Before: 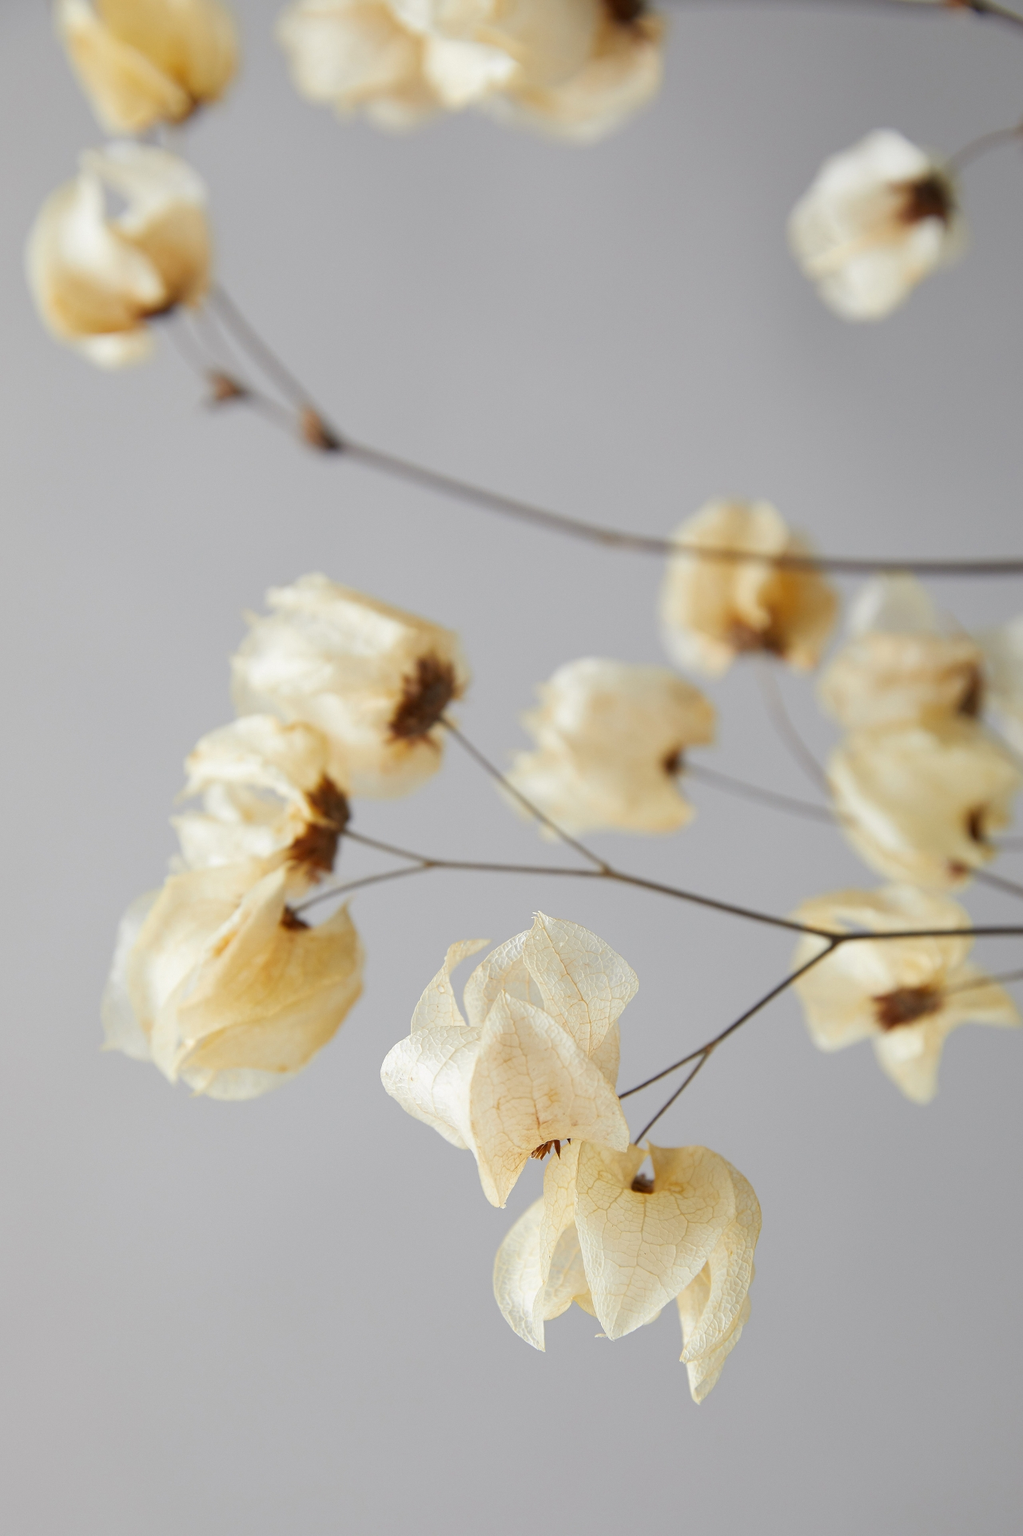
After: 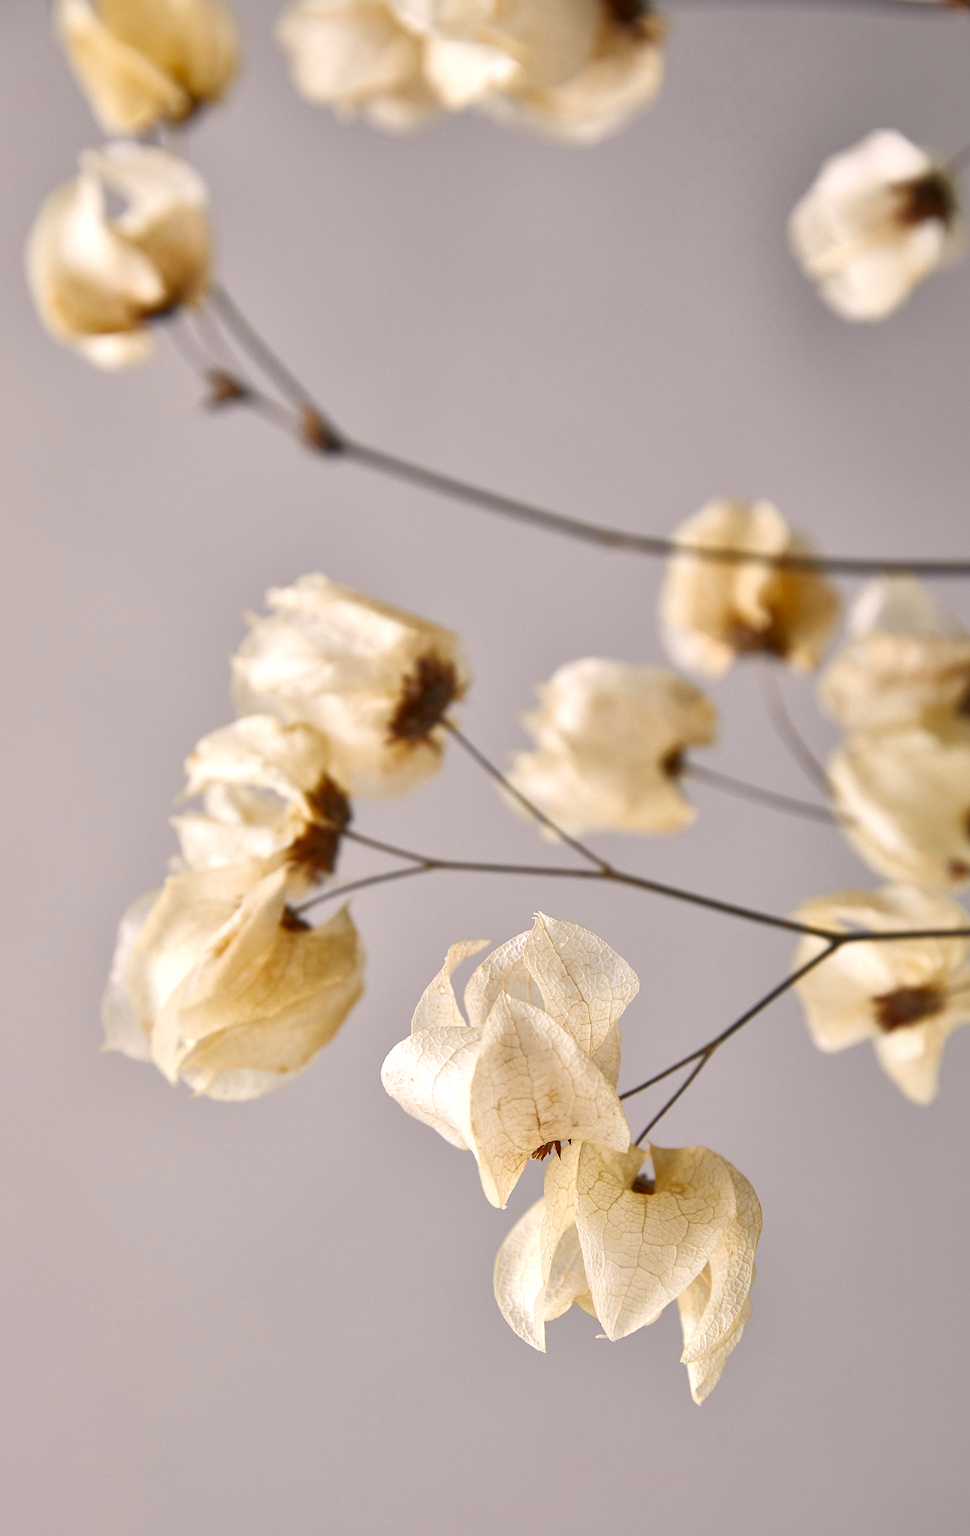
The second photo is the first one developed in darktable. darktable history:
crop and rotate: left 0%, right 5.174%
color correction: highlights a* 6.96, highlights b* 3.98
local contrast: mode bilateral grid, contrast 19, coarseness 49, detail 179%, midtone range 0.2
